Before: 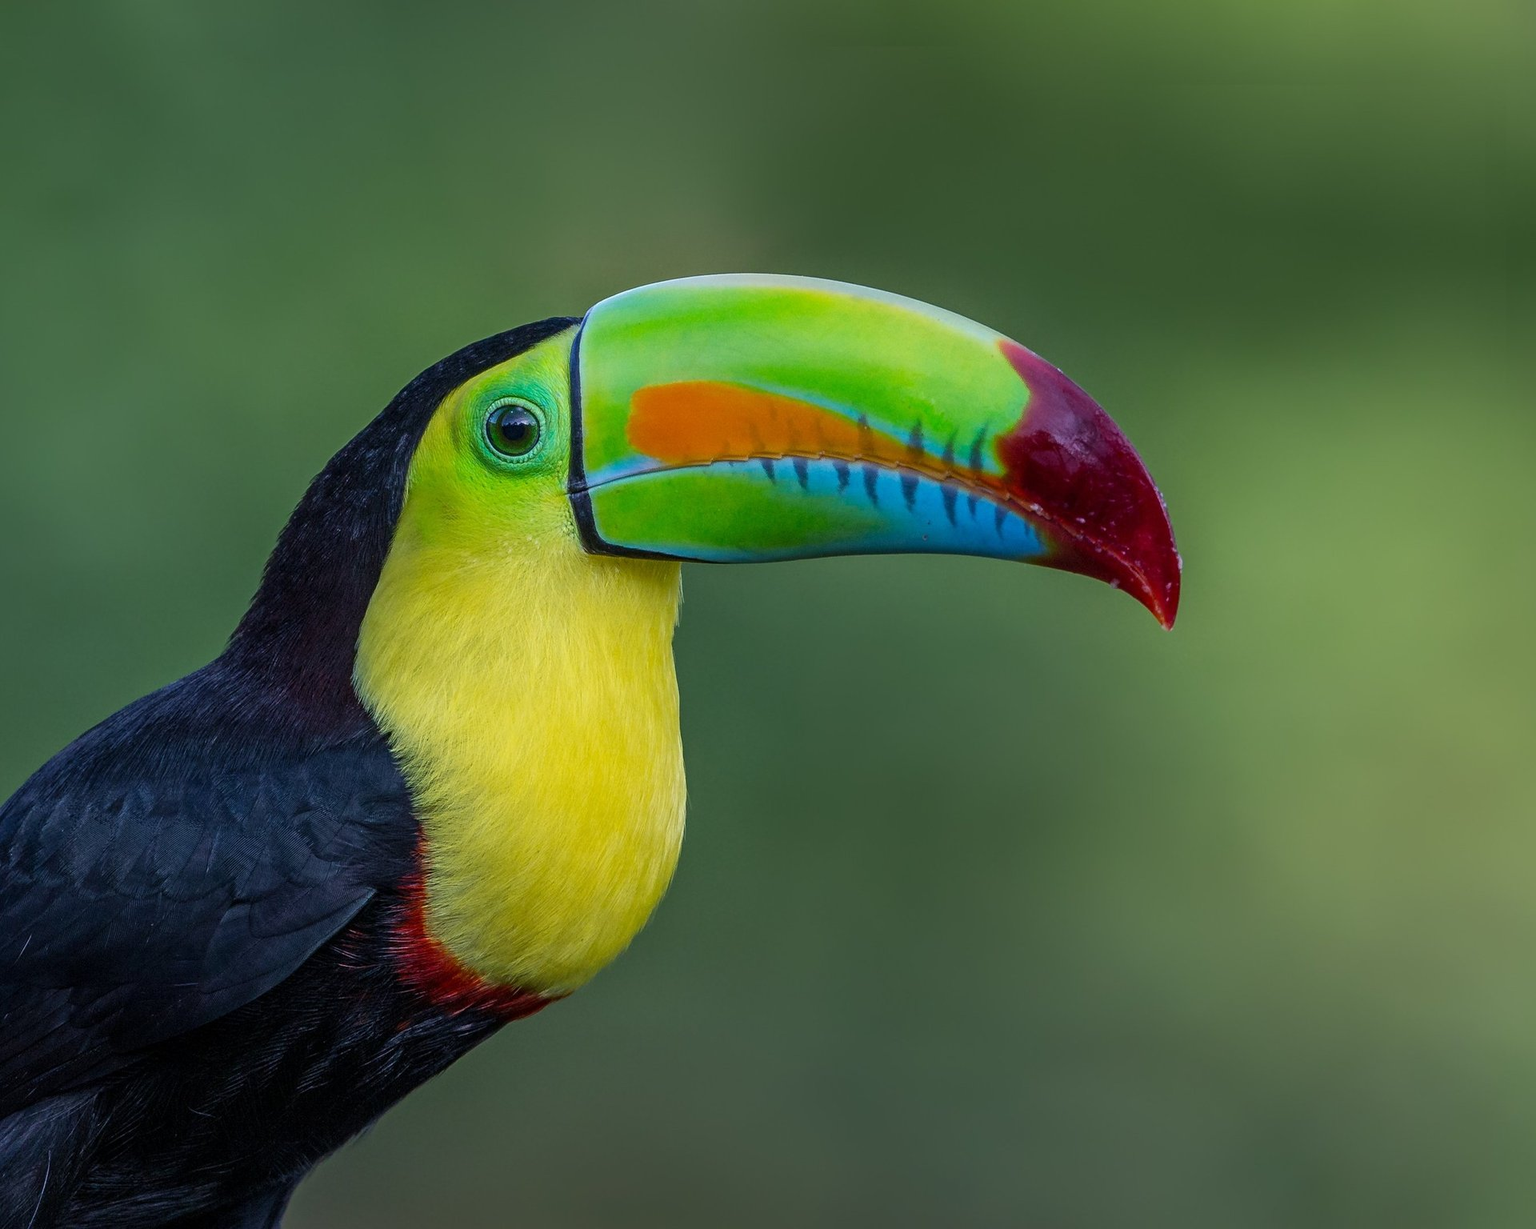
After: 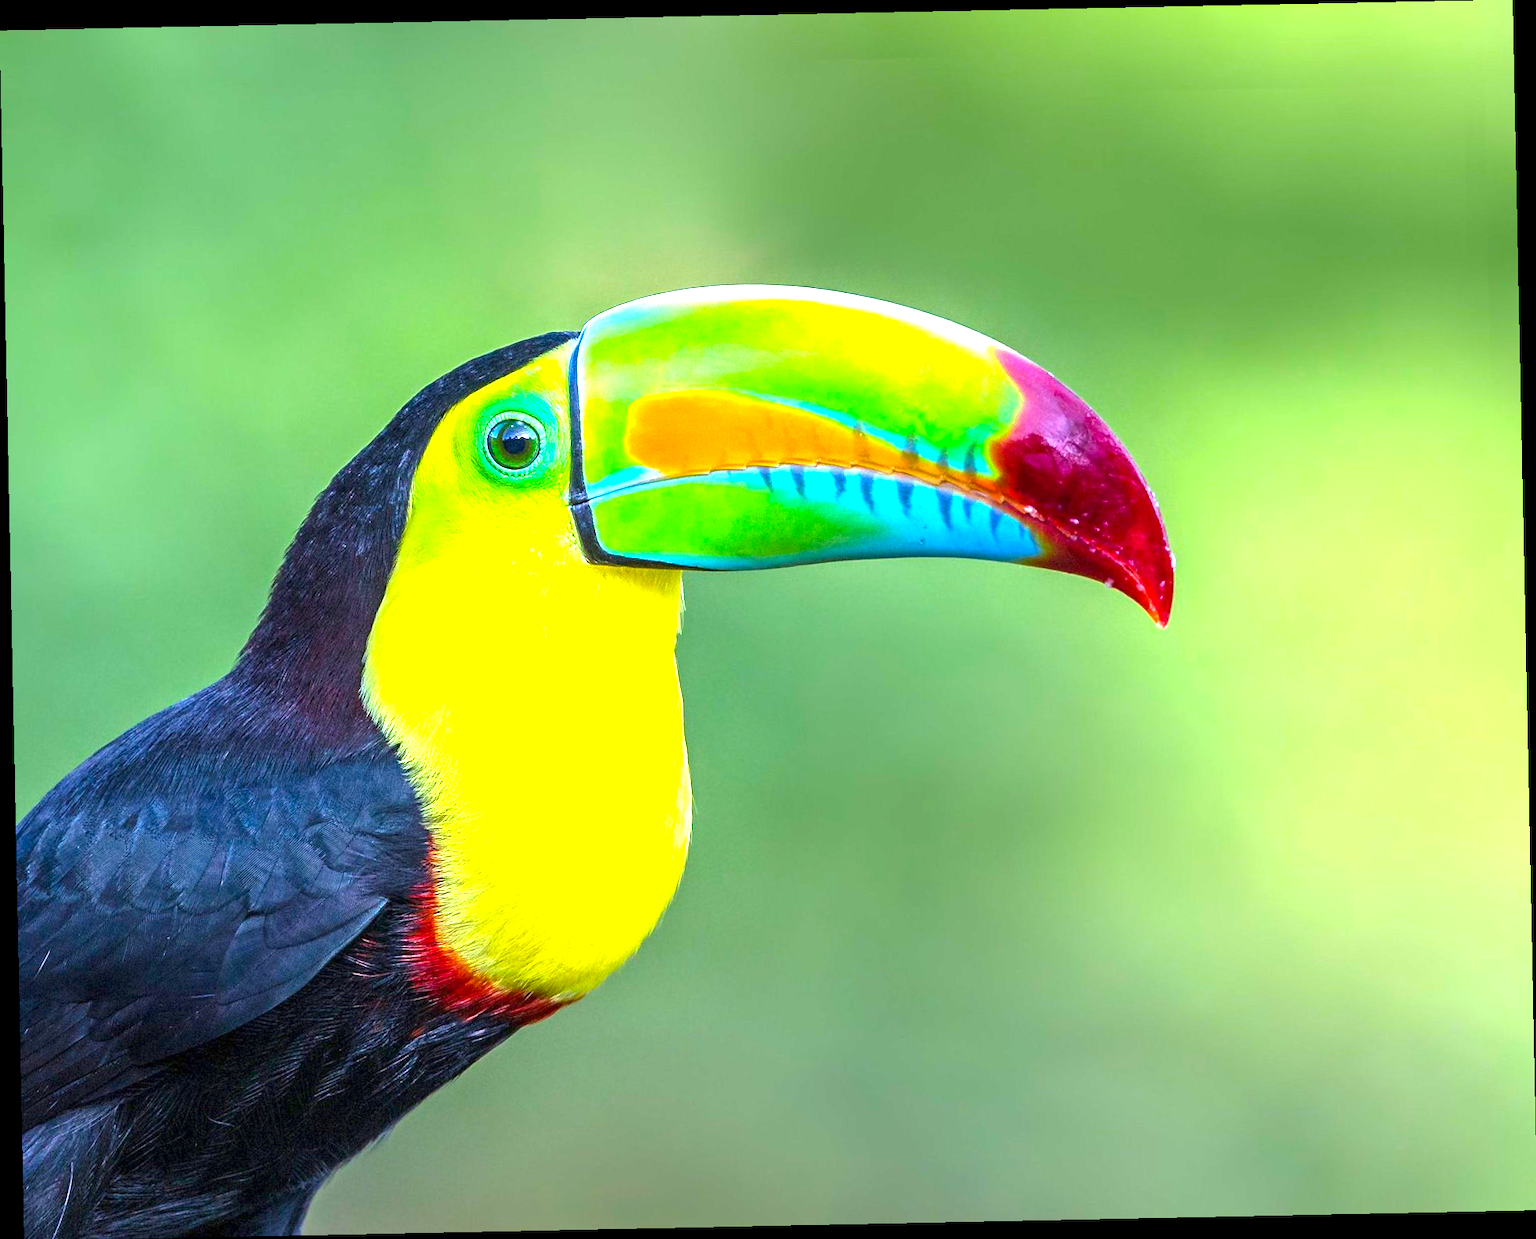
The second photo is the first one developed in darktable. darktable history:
exposure: exposure 2.207 EV, compensate highlight preservation false
rotate and perspective: rotation -1.17°, automatic cropping off
white balance: emerald 1
color balance rgb: perceptual saturation grading › global saturation 20%, global vibrance 20%
